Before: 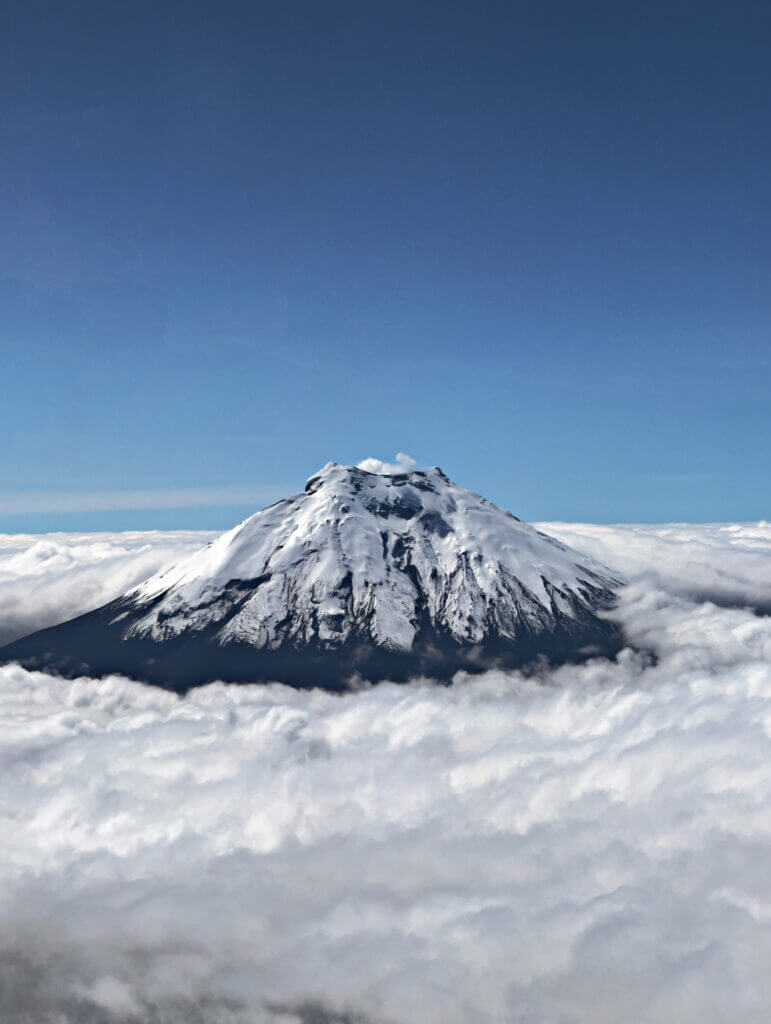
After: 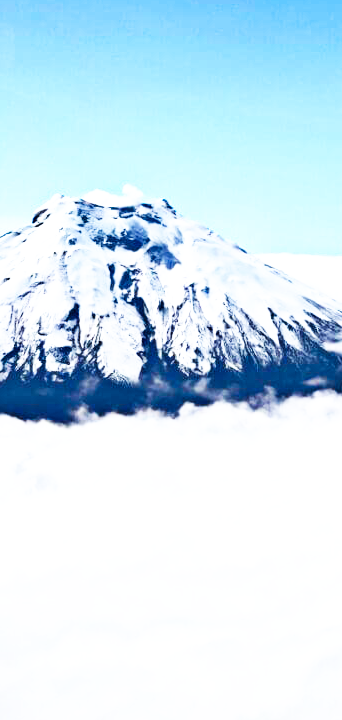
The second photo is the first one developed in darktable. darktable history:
crop: left 35.432%, top 26.233%, right 20.145%, bottom 3.432%
color balance: lift [1, 1.001, 0.999, 1.001], gamma [1, 1.004, 1.007, 0.993], gain [1, 0.991, 0.987, 1.013], contrast 10%, output saturation 120%
rotate and perspective: automatic cropping original format, crop left 0, crop top 0
exposure: black level correction 0, exposure 0.7 EV, compensate exposure bias true, compensate highlight preservation false
base curve: curves: ch0 [(0, 0) (0.007, 0.004) (0.027, 0.03) (0.046, 0.07) (0.207, 0.54) (0.442, 0.872) (0.673, 0.972) (1, 1)], preserve colors none
white balance: red 0.986, blue 1.01
